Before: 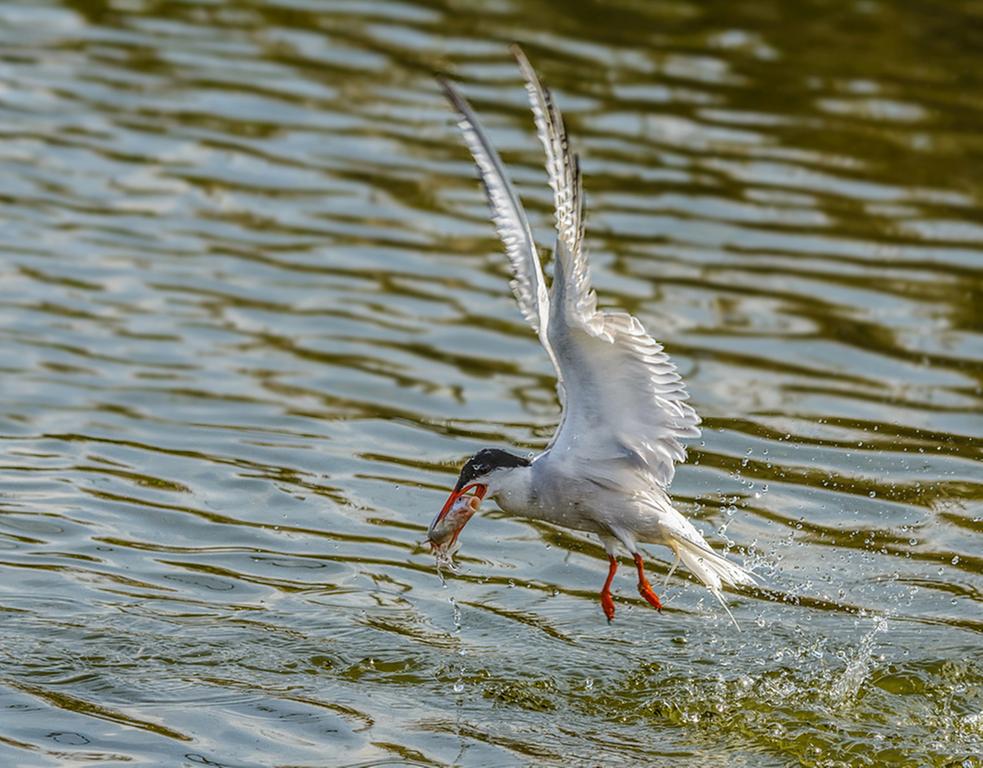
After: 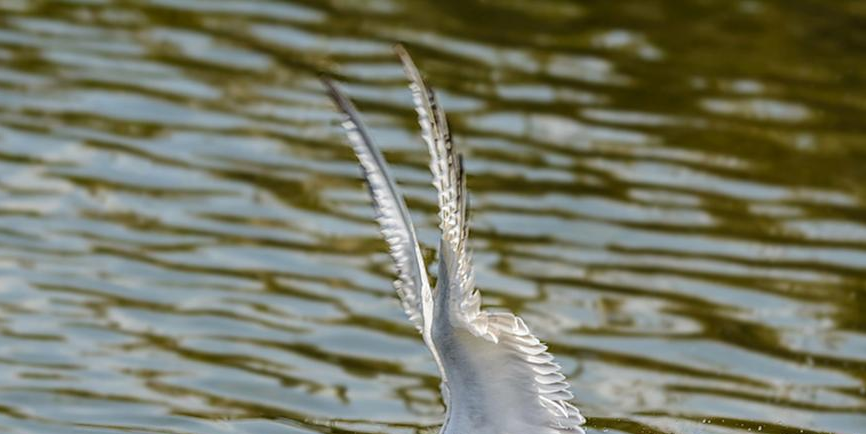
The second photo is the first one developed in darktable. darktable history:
crop and rotate: left 11.818%, bottom 43.386%
